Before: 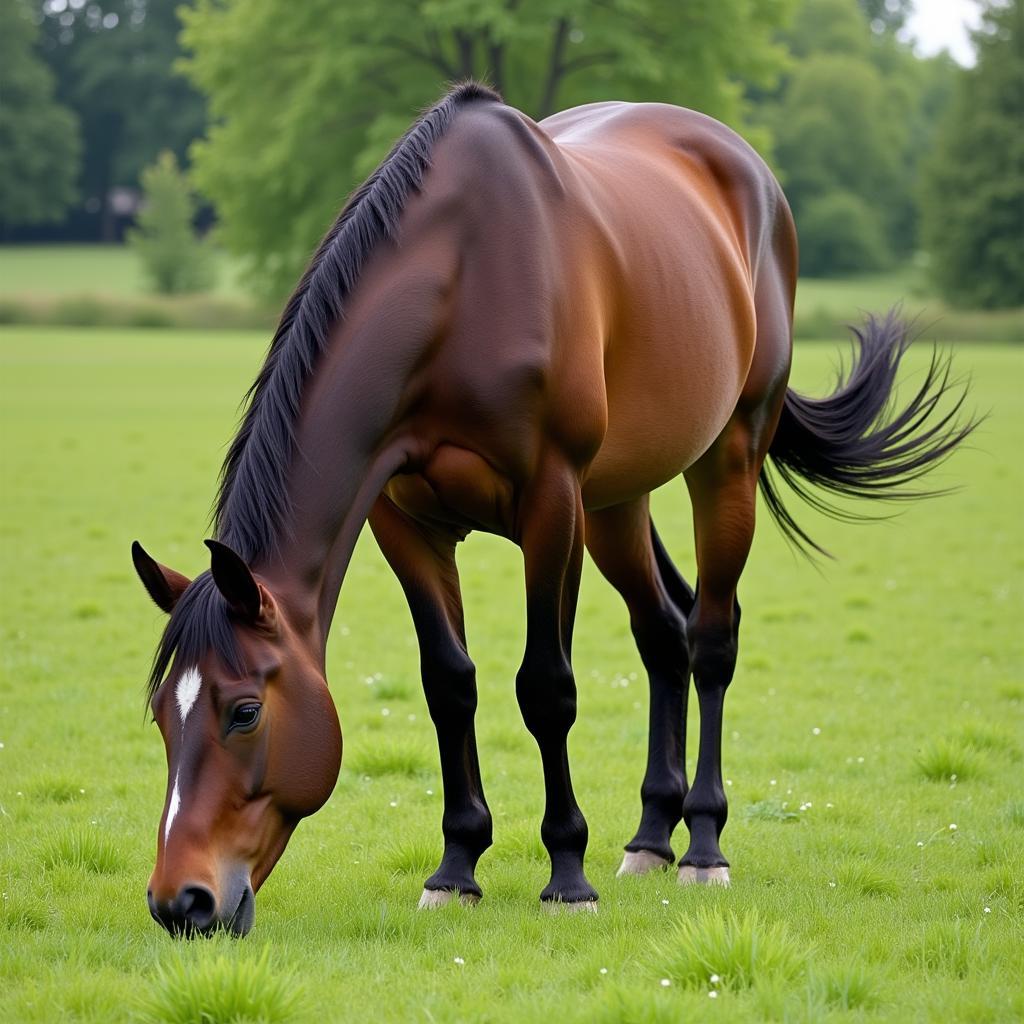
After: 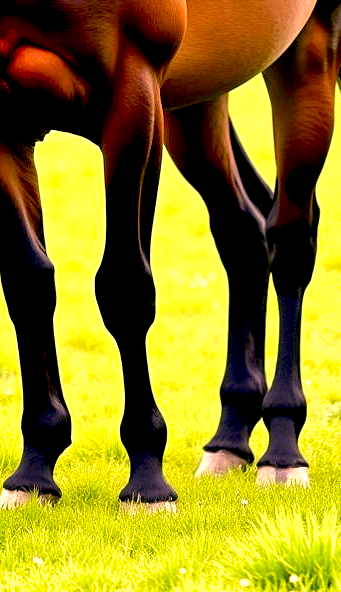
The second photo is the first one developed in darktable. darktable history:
color correction: highlights a* 22.09, highlights b* 22.02
shadows and highlights: low approximation 0.01, soften with gaussian
crop: left 41.119%, top 39.086%, right 25.561%, bottom 3.096%
exposure: black level correction 0.011, exposure 1.079 EV, compensate exposure bias true, compensate highlight preservation false
